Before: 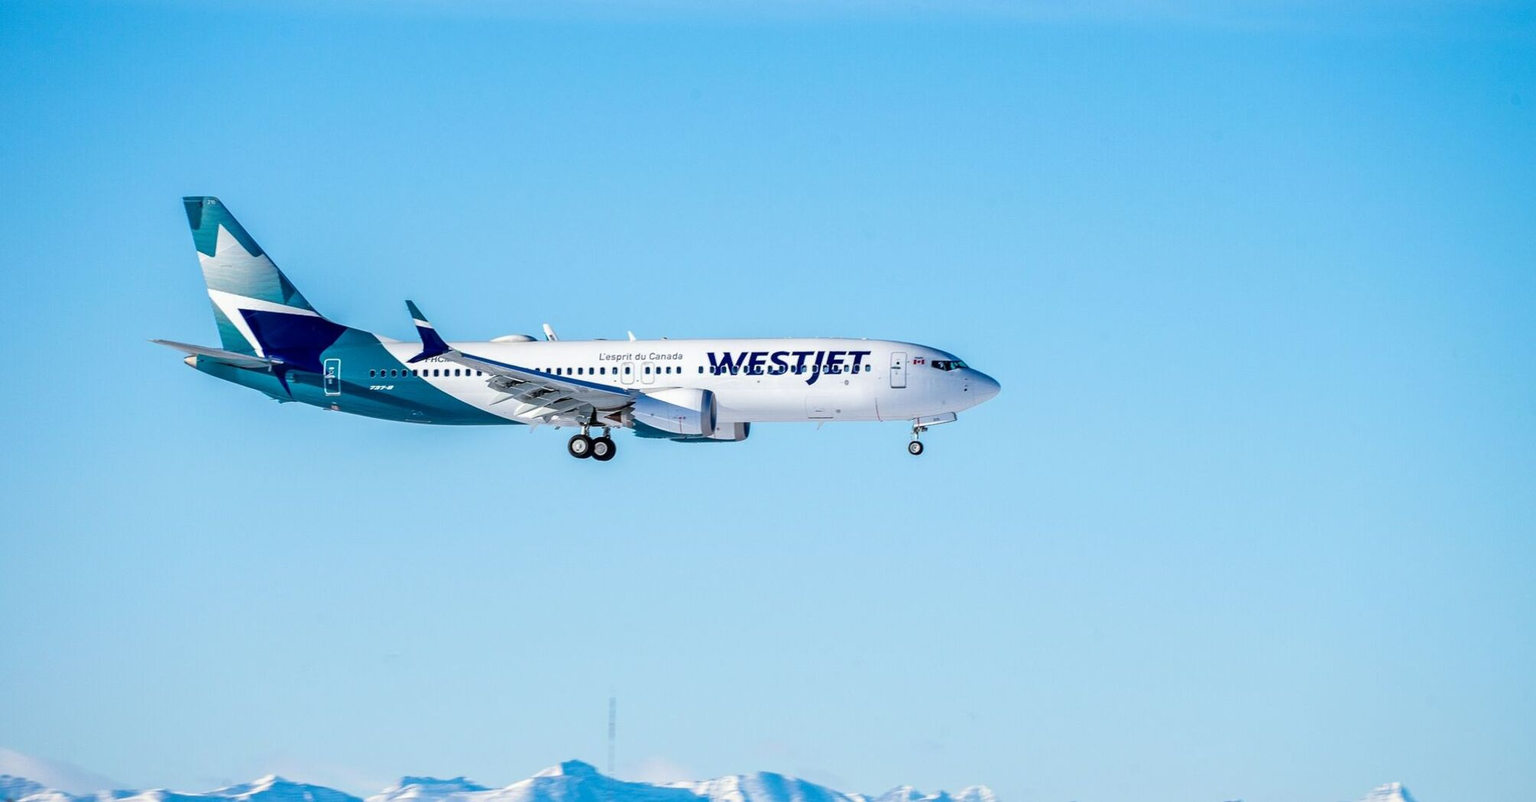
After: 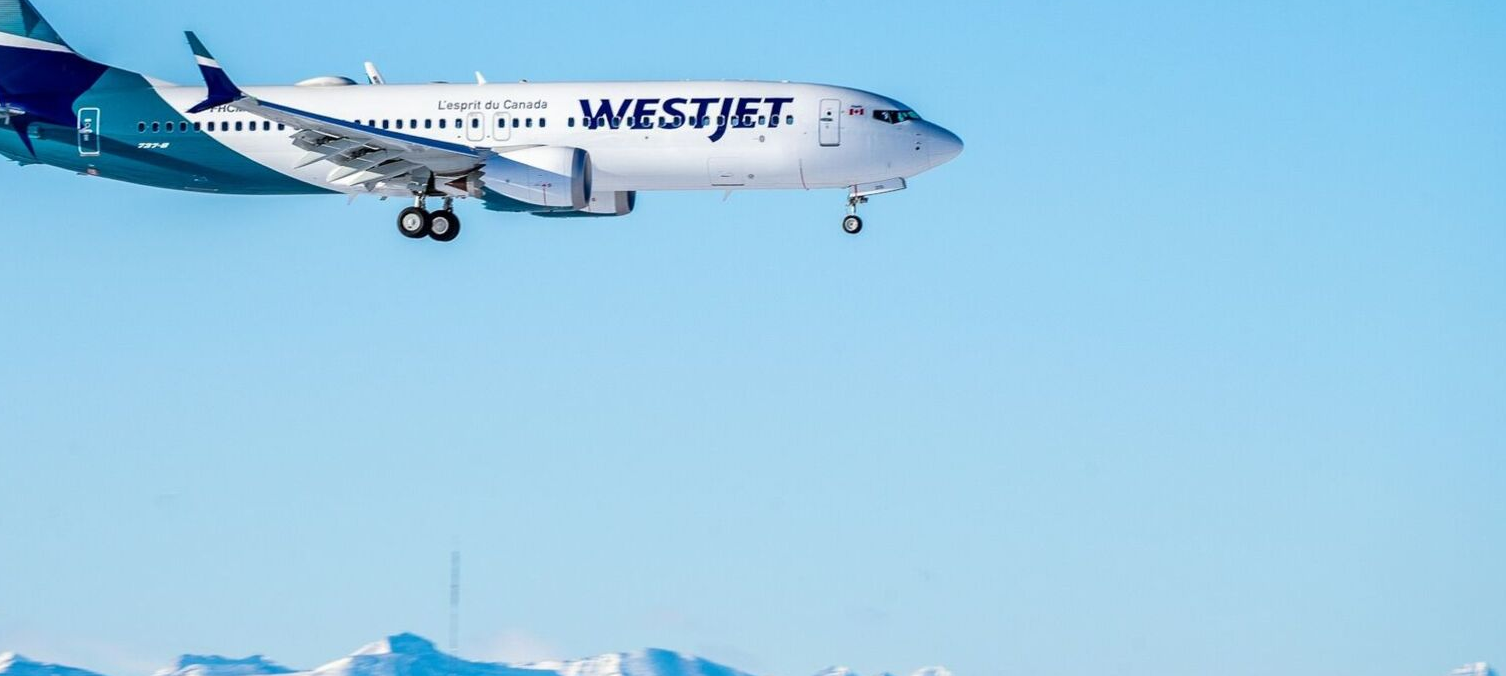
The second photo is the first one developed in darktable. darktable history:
crop and rotate: left 17.249%, top 34.605%, right 7.777%, bottom 0.93%
color calibration: illuminant same as pipeline (D50), adaptation XYZ, x 0.346, y 0.358, temperature 5004.2 K
